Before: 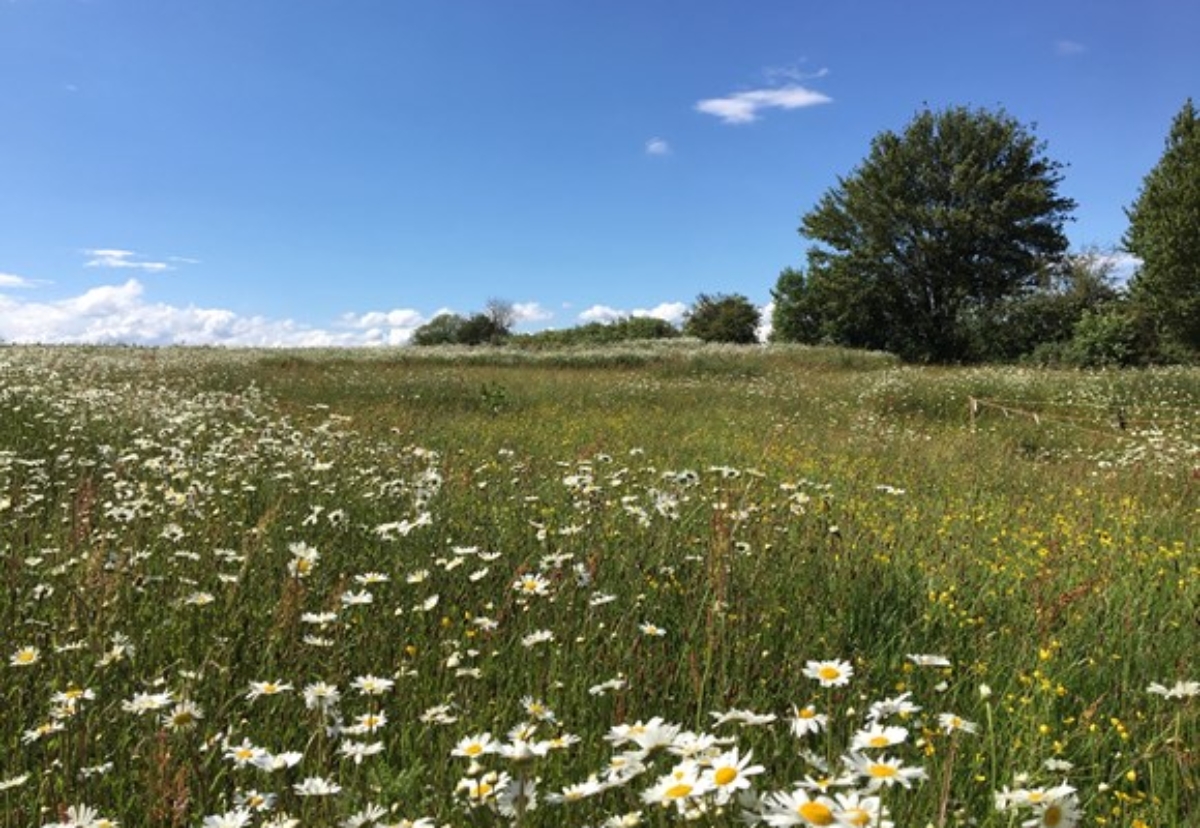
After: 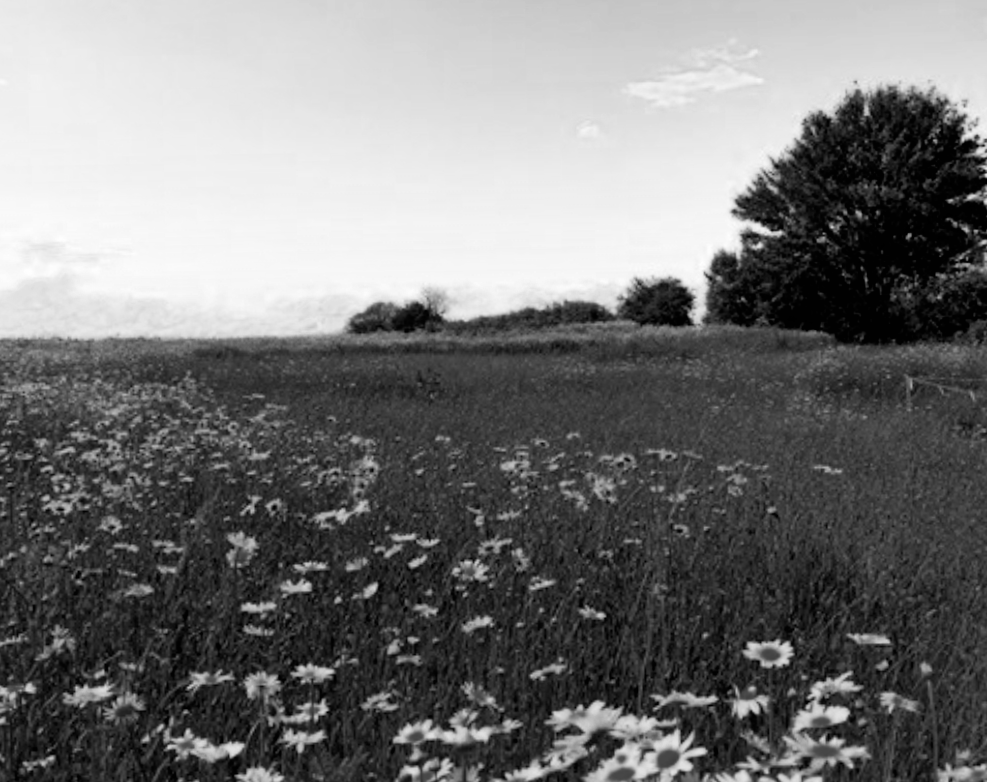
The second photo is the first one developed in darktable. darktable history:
crop and rotate: angle 1°, left 4.281%, top 0.642%, right 11.383%, bottom 2.486%
filmic rgb: black relative exposure -5 EV, hardness 2.88, contrast 1.2, highlights saturation mix -30%
color zones: curves: ch0 [(0.287, 0.048) (0.493, 0.484) (0.737, 0.816)]; ch1 [(0, 0) (0.143, 0) (0.286, 0) (0.429, 0) (0.571, 0) (0.714, 0) (0.857, 0)]
